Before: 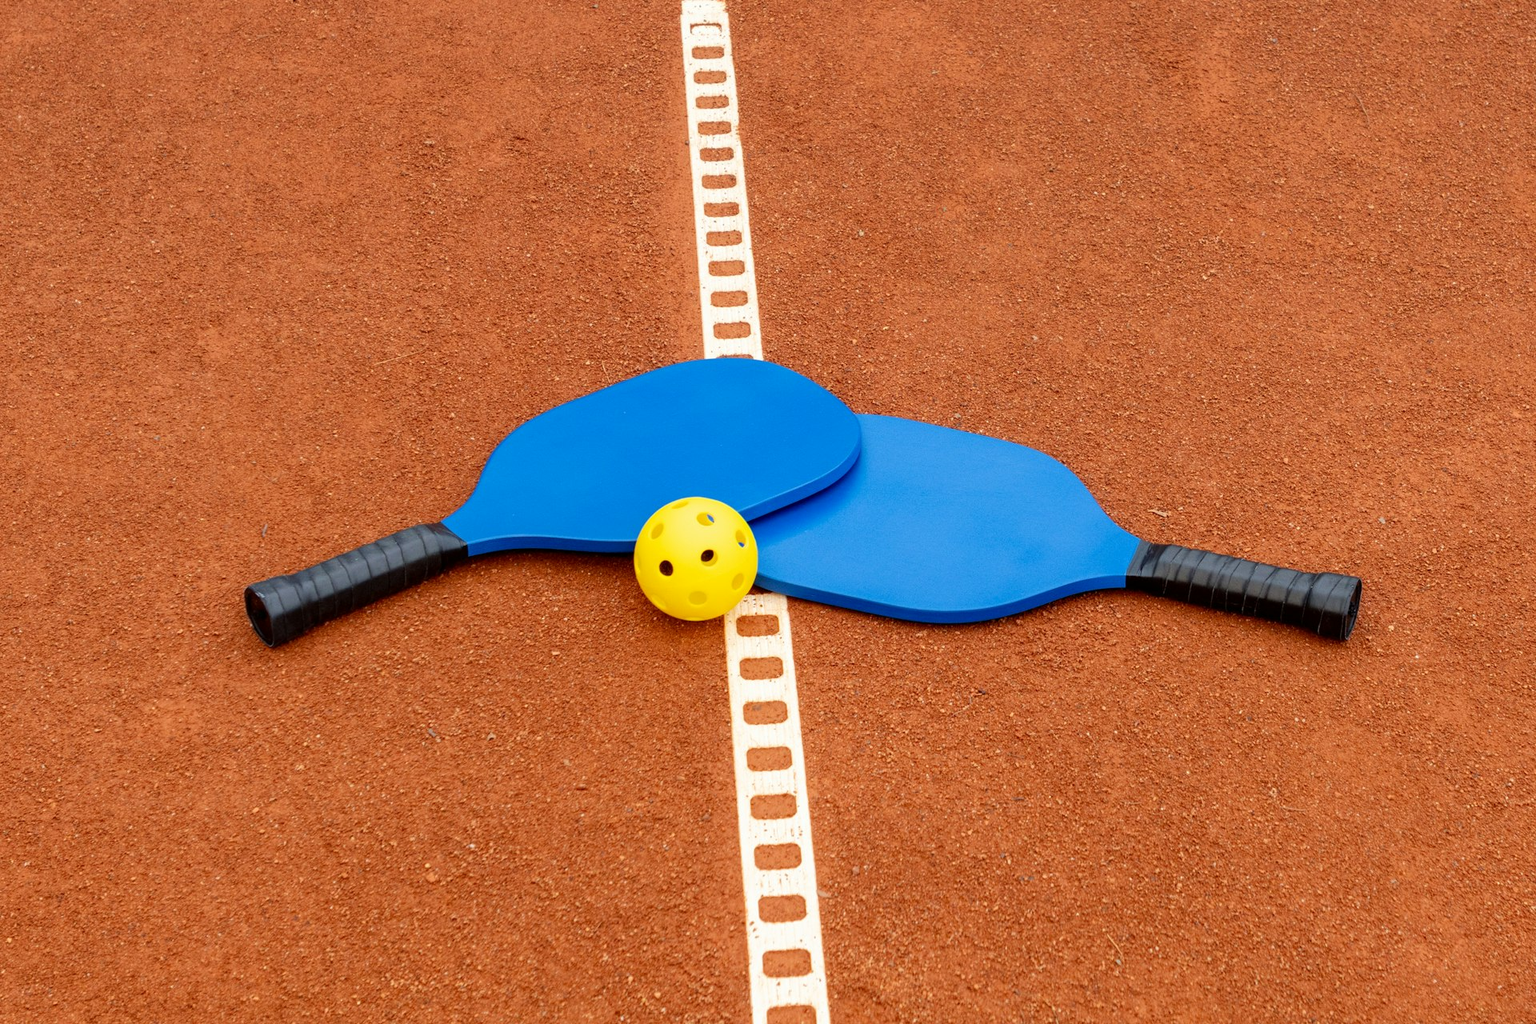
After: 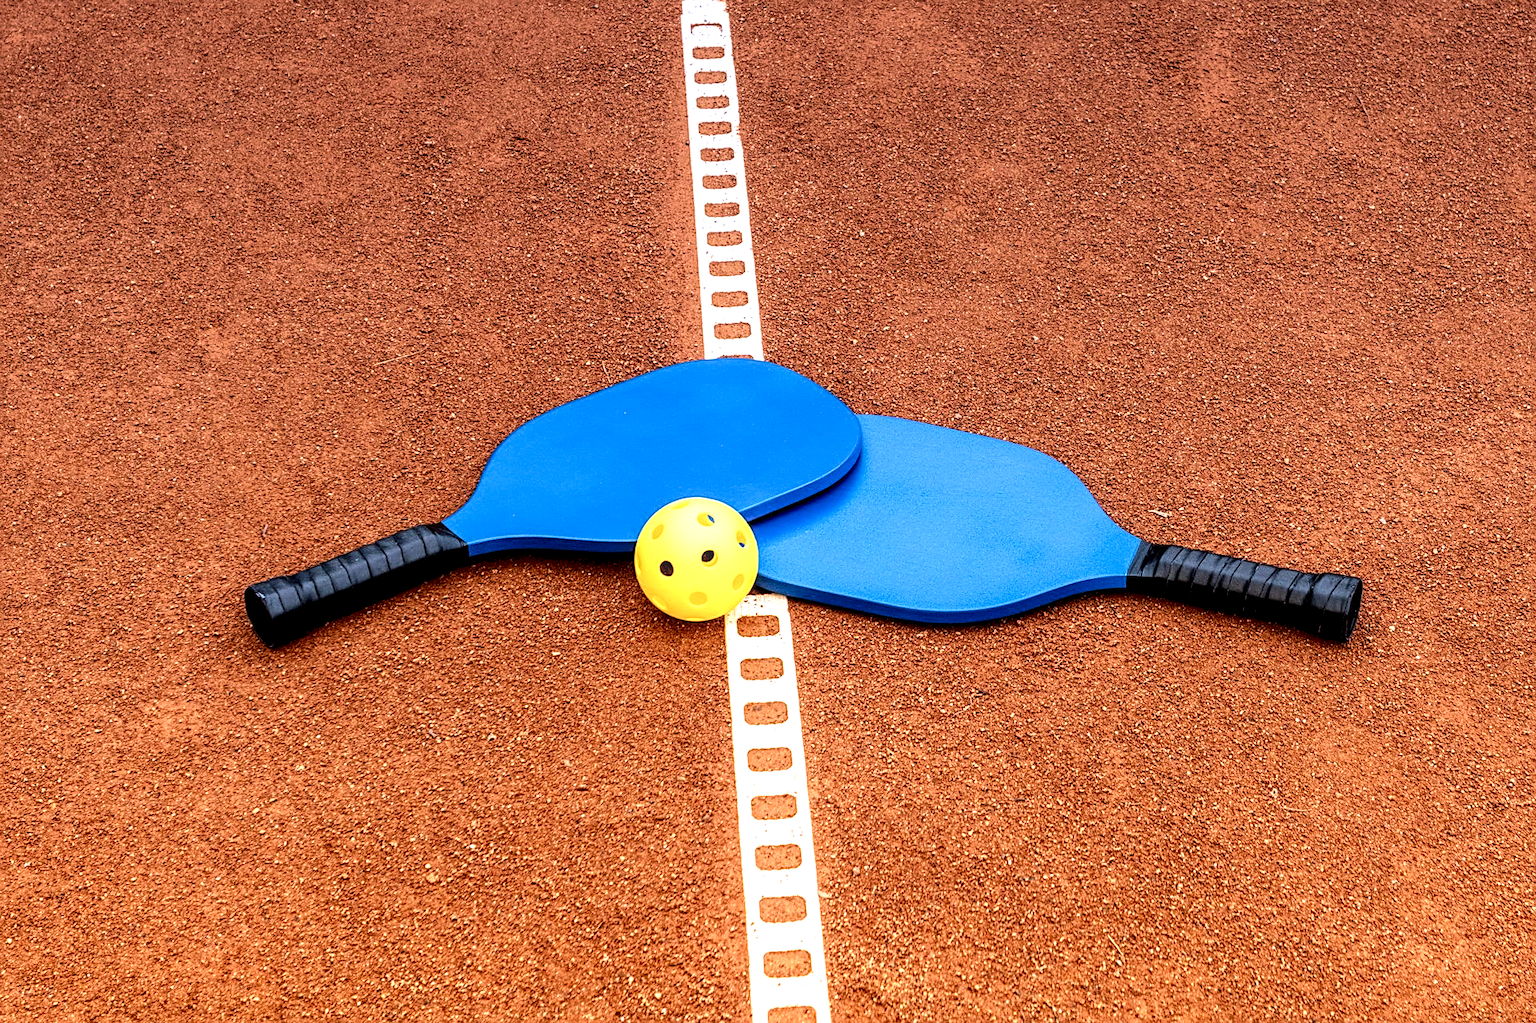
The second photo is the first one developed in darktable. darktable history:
levels: levels [0.016, 0.5, 0.996]
local contrast: highlights 65%, shadows 54%, detail 169%, midtone range 0.514
tone equalizer: -8 EV -0.75 EV, -7 EV -0.7 EV, -6 EV -0.6 EV, -5 EV -0.4 EV, -3 EV 0.4 EV, -2 EV 0.6 EV, -1 EV 0.7 EV, +0 EV 0.75 EV, edges refinement/feathering 500, mask exposure compensation -1.57 EV, preserve details no
sharpen: on, module defaults
velvia: strength 40%
graduated density: hue 238.83°, saturation 50%
